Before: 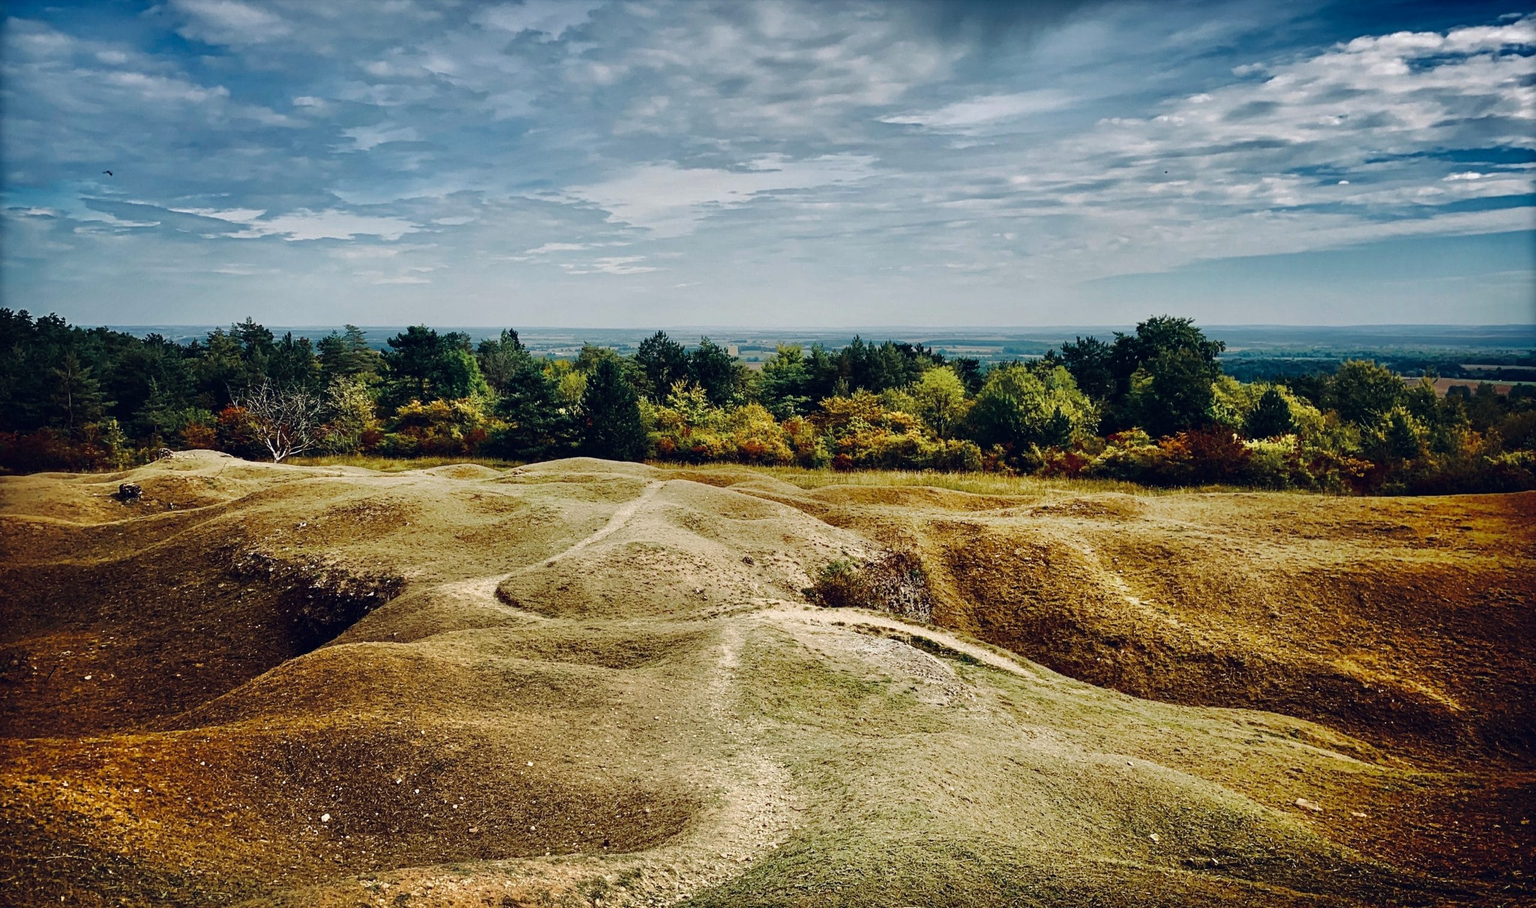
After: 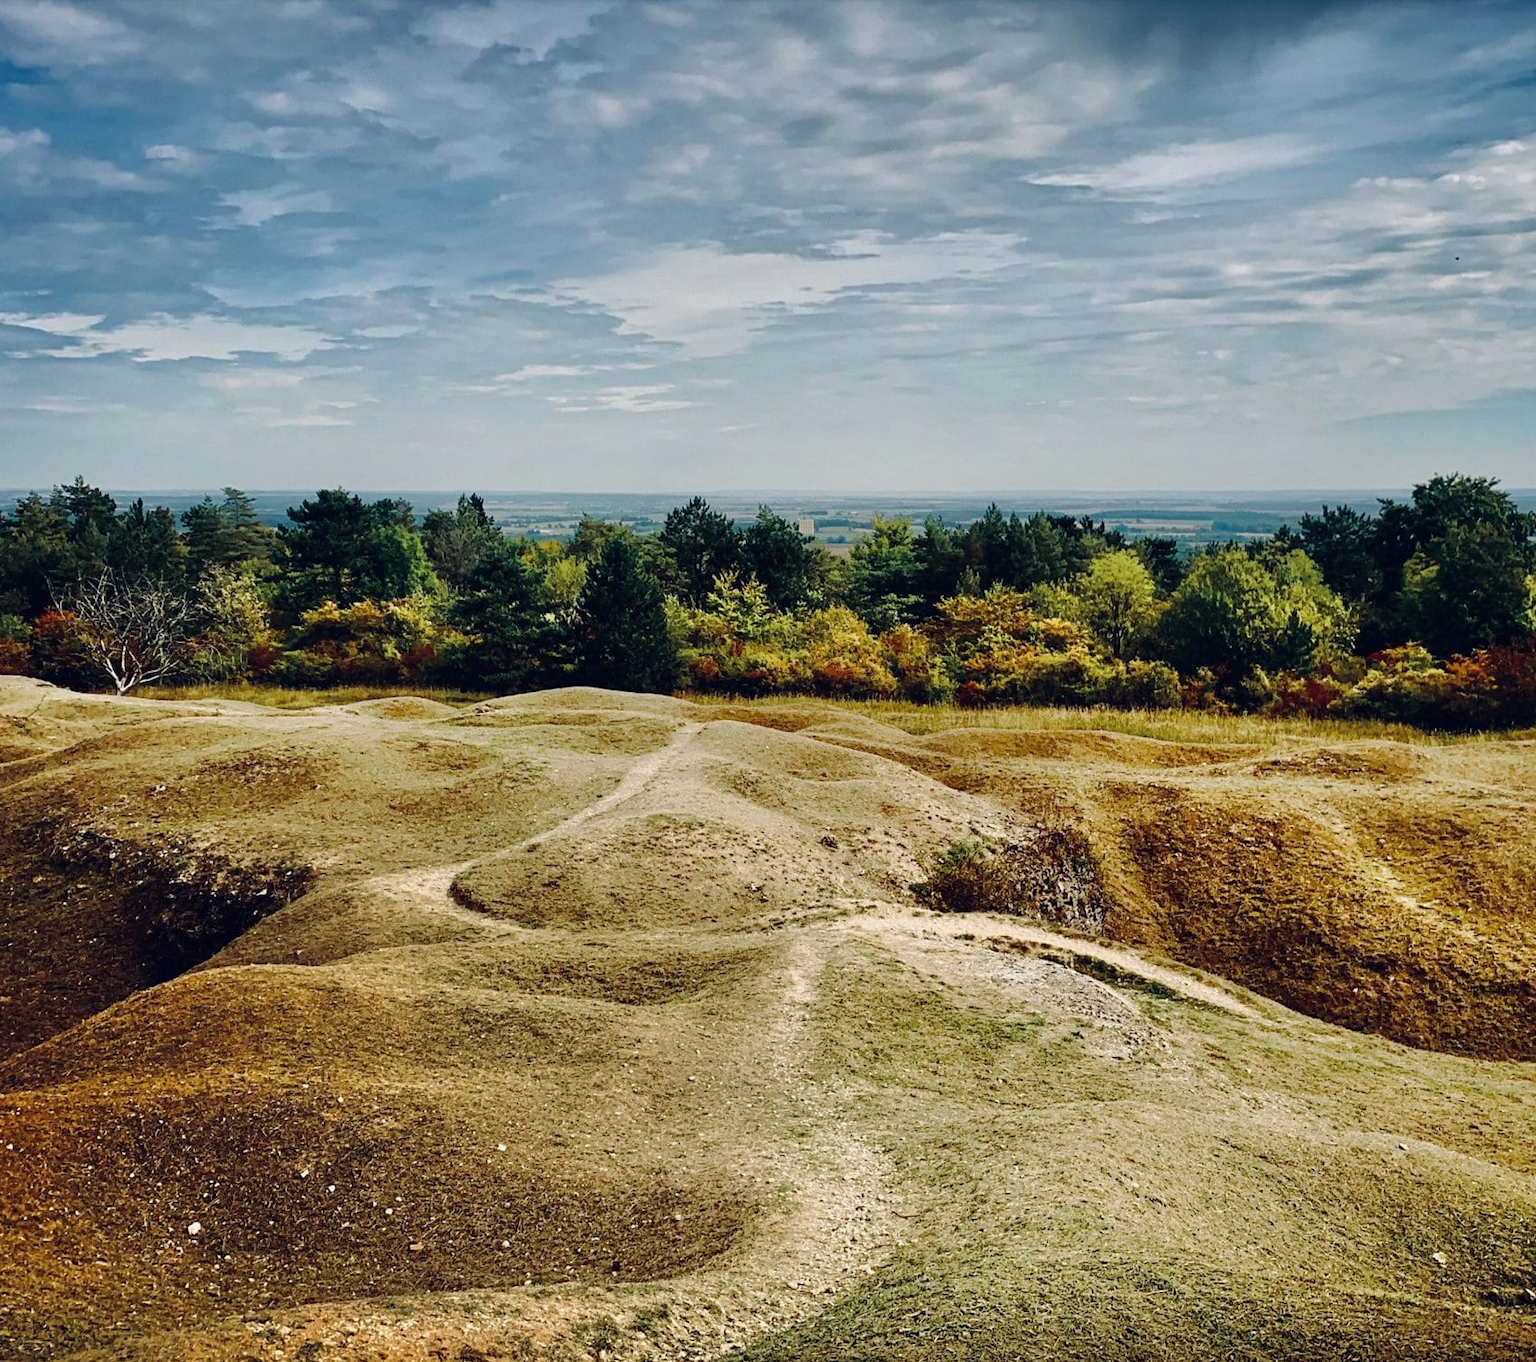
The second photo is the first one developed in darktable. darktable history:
crop and rotate: left 12.809%, right 20.609%
